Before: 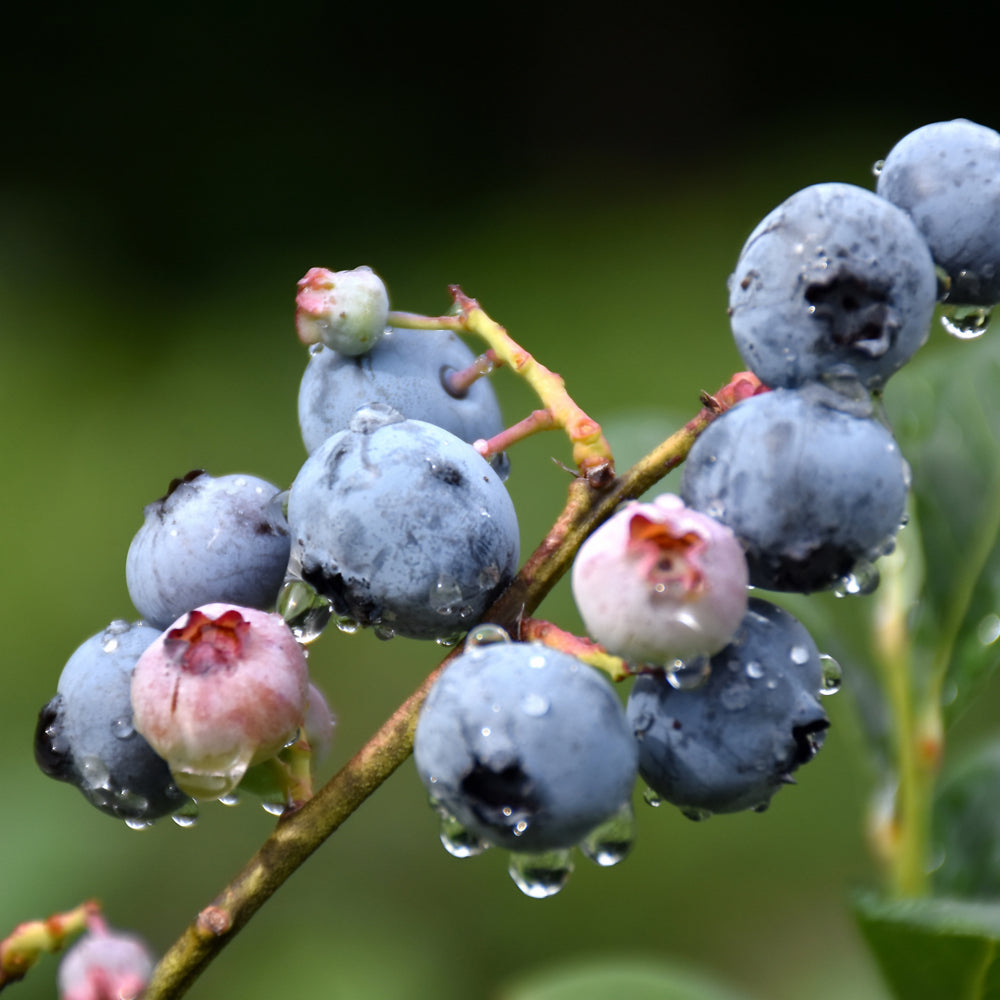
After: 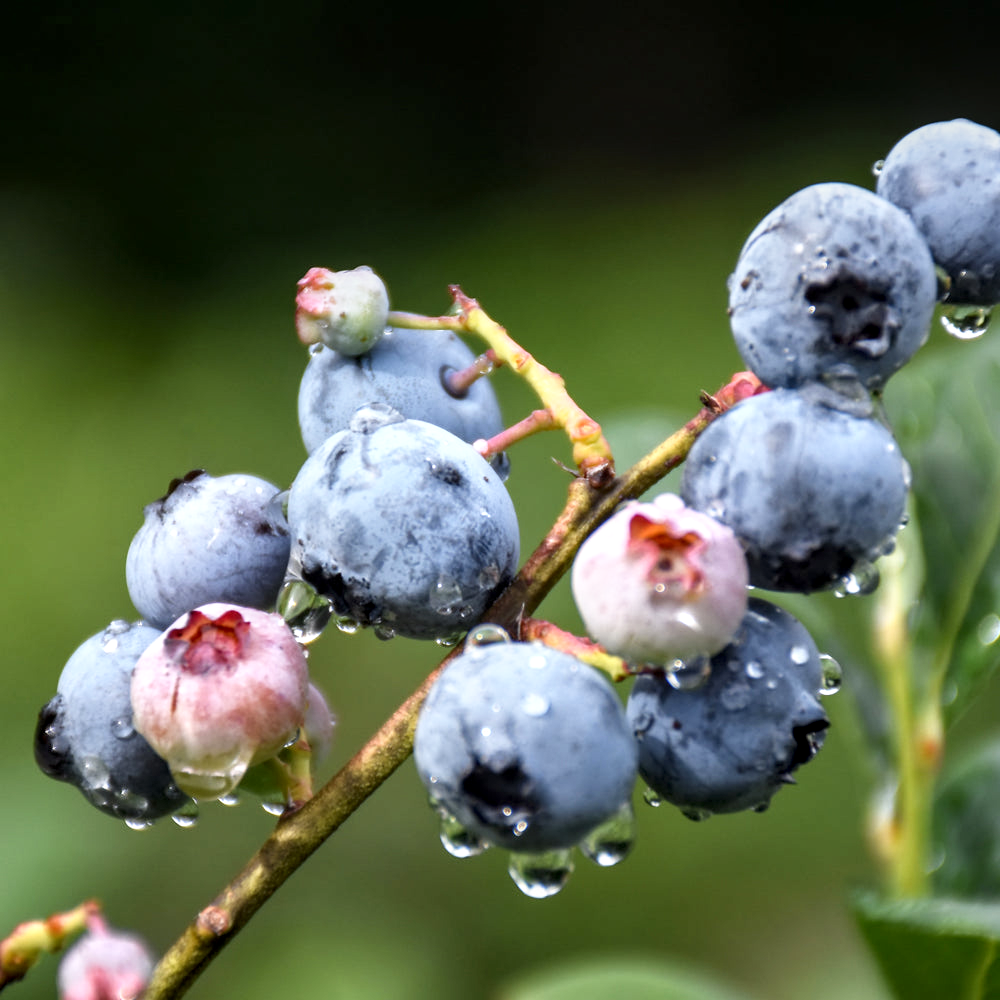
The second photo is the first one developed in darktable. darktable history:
exposure: compensate exposure bias true, compensate highlight preservation false
base curve: curves: ch0 [(0, 0) (0.666, 0.806) (1, 1)], preserve colors none
local contrast: detail 130%
